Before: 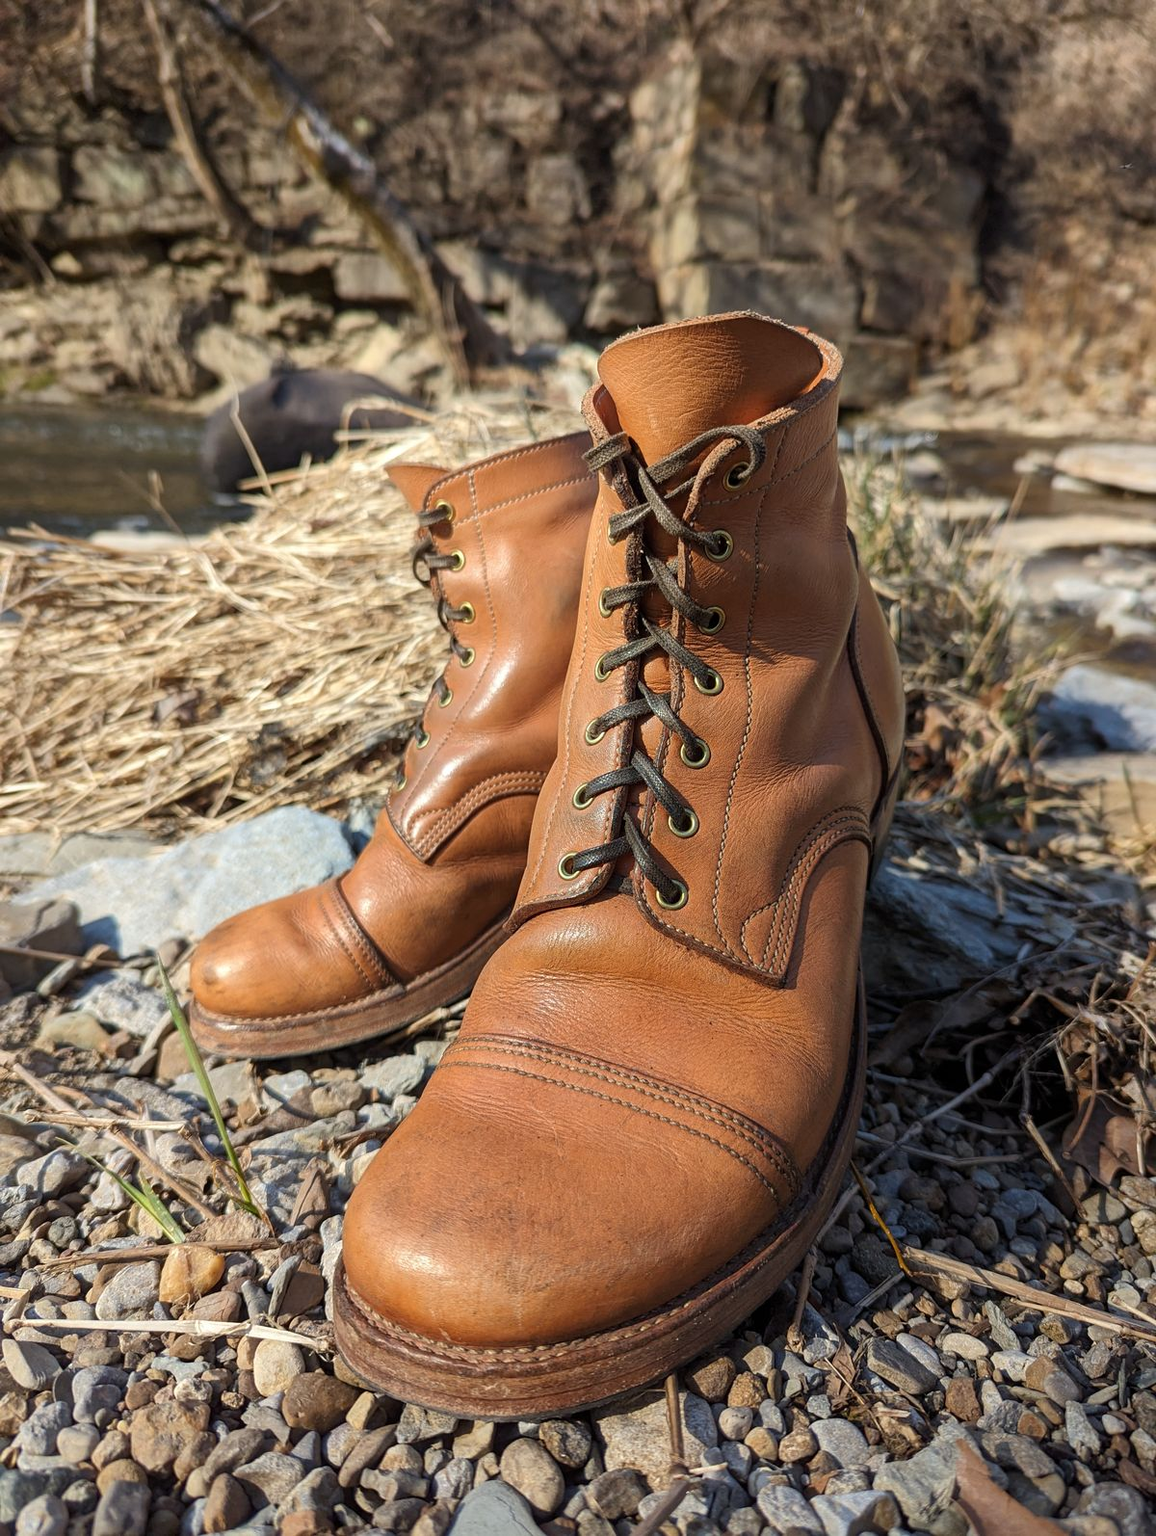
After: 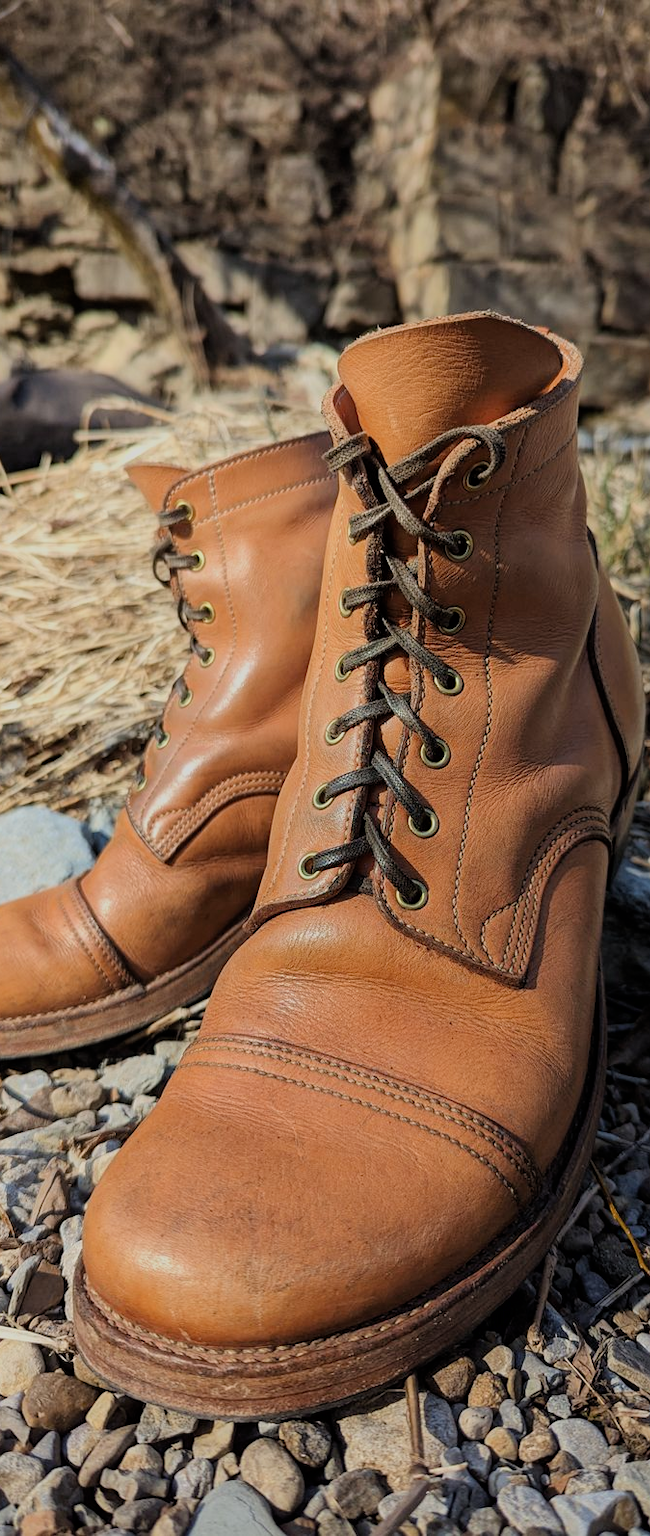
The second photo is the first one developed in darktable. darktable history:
filmic rgb: black relative exposure -7.65 EV, white relative exposure 4.56 EV, hardness 3.61, color science v6 (2022)
crop and rotate: left 22.516%, right 21.234%
